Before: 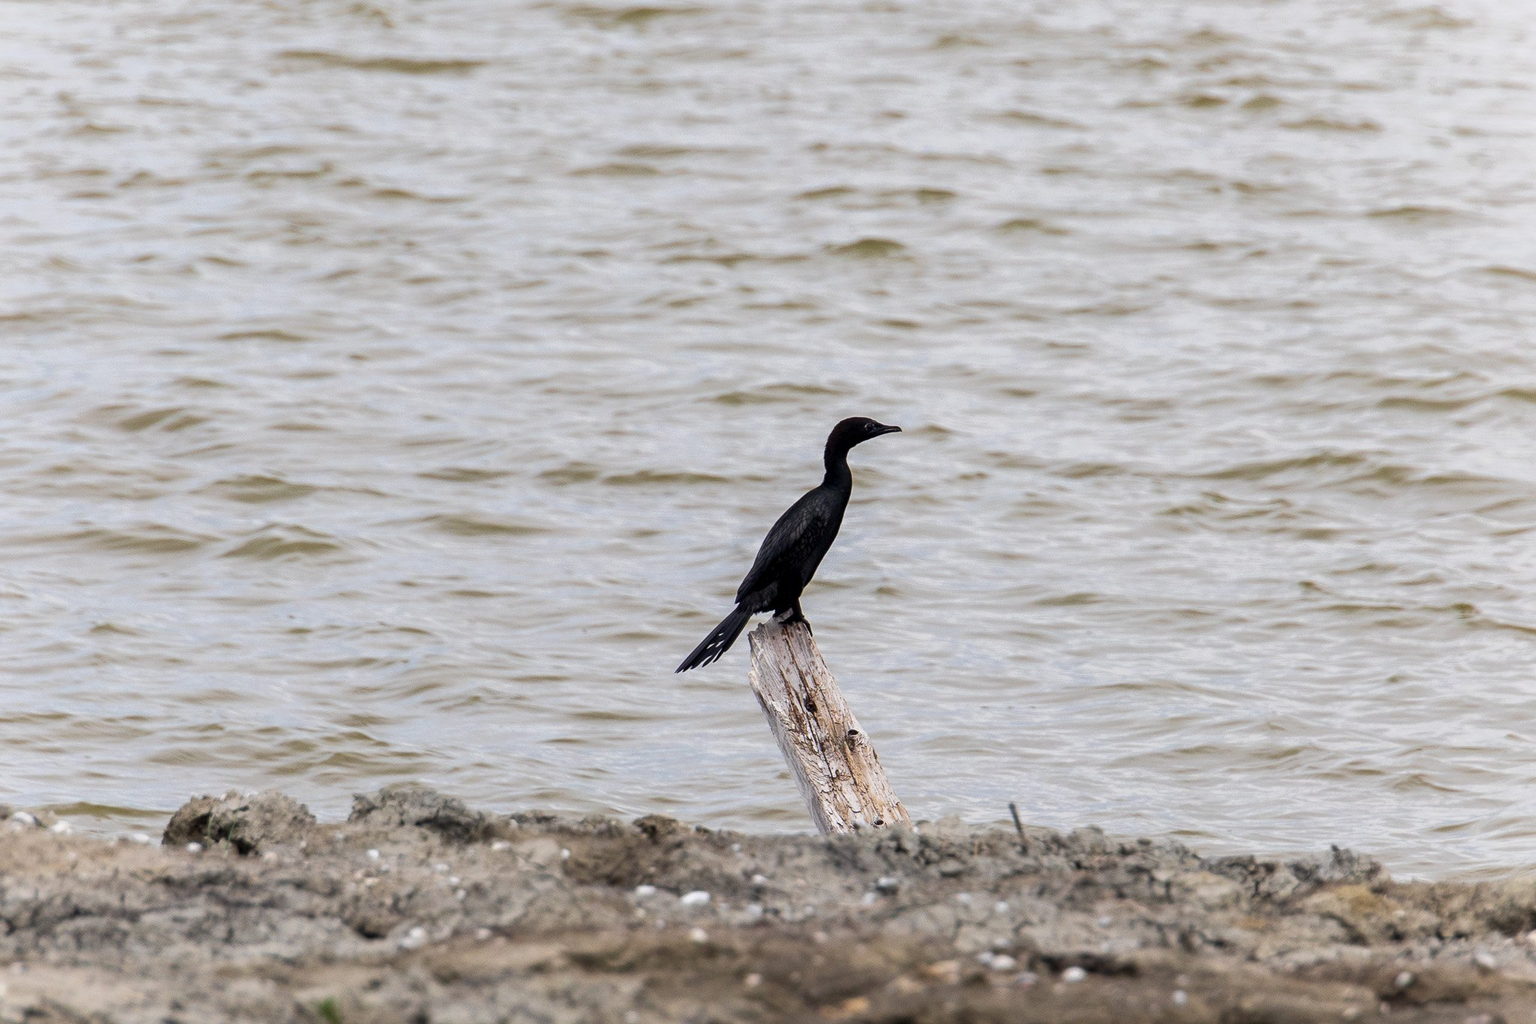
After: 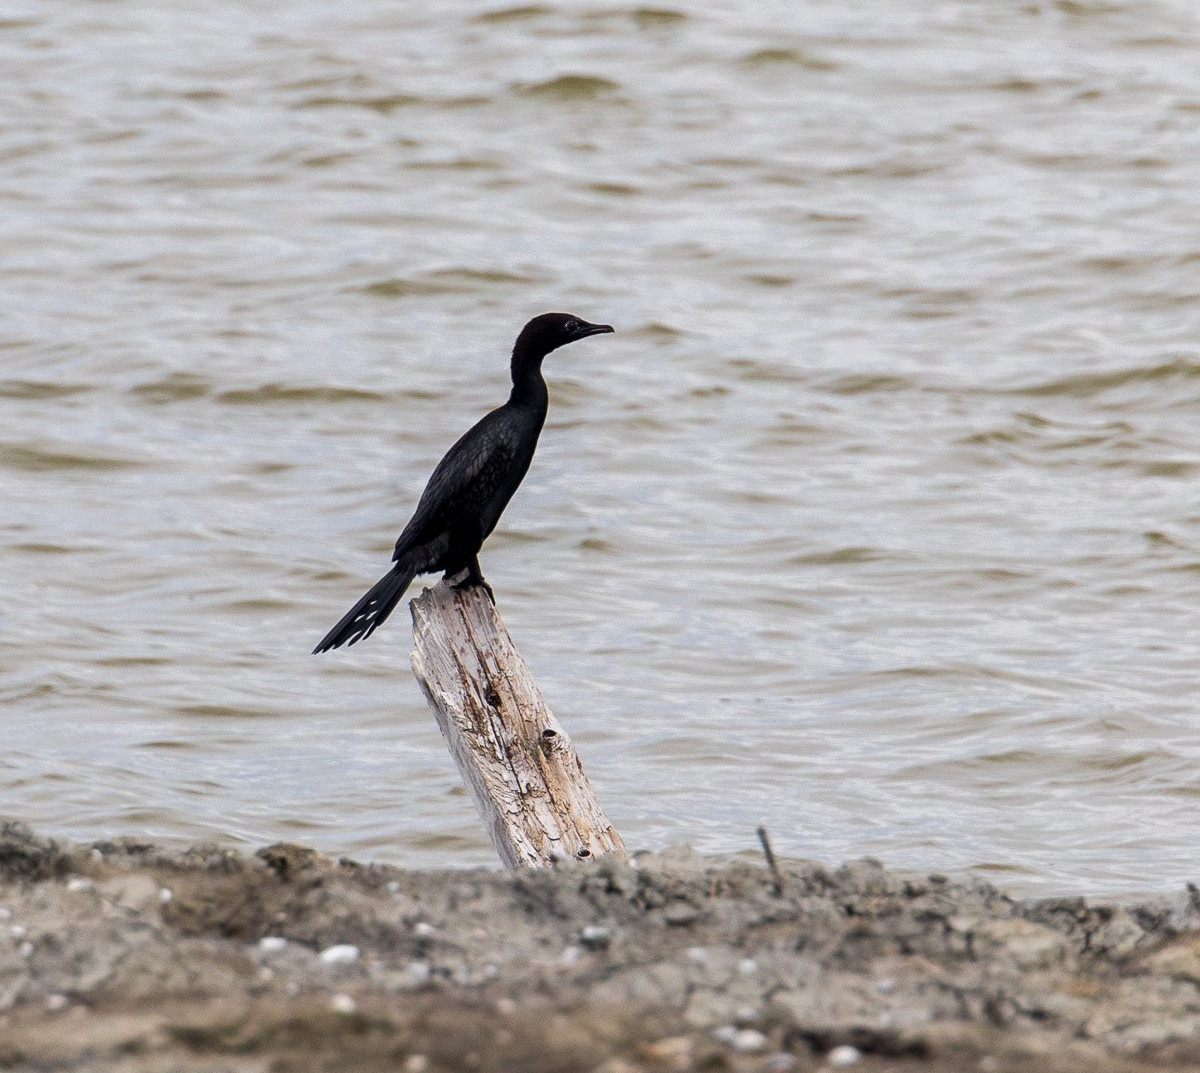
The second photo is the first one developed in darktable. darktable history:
crop and rotate: left 28.713%, top 17.845%, right 12.681%, bottom 3.509%
